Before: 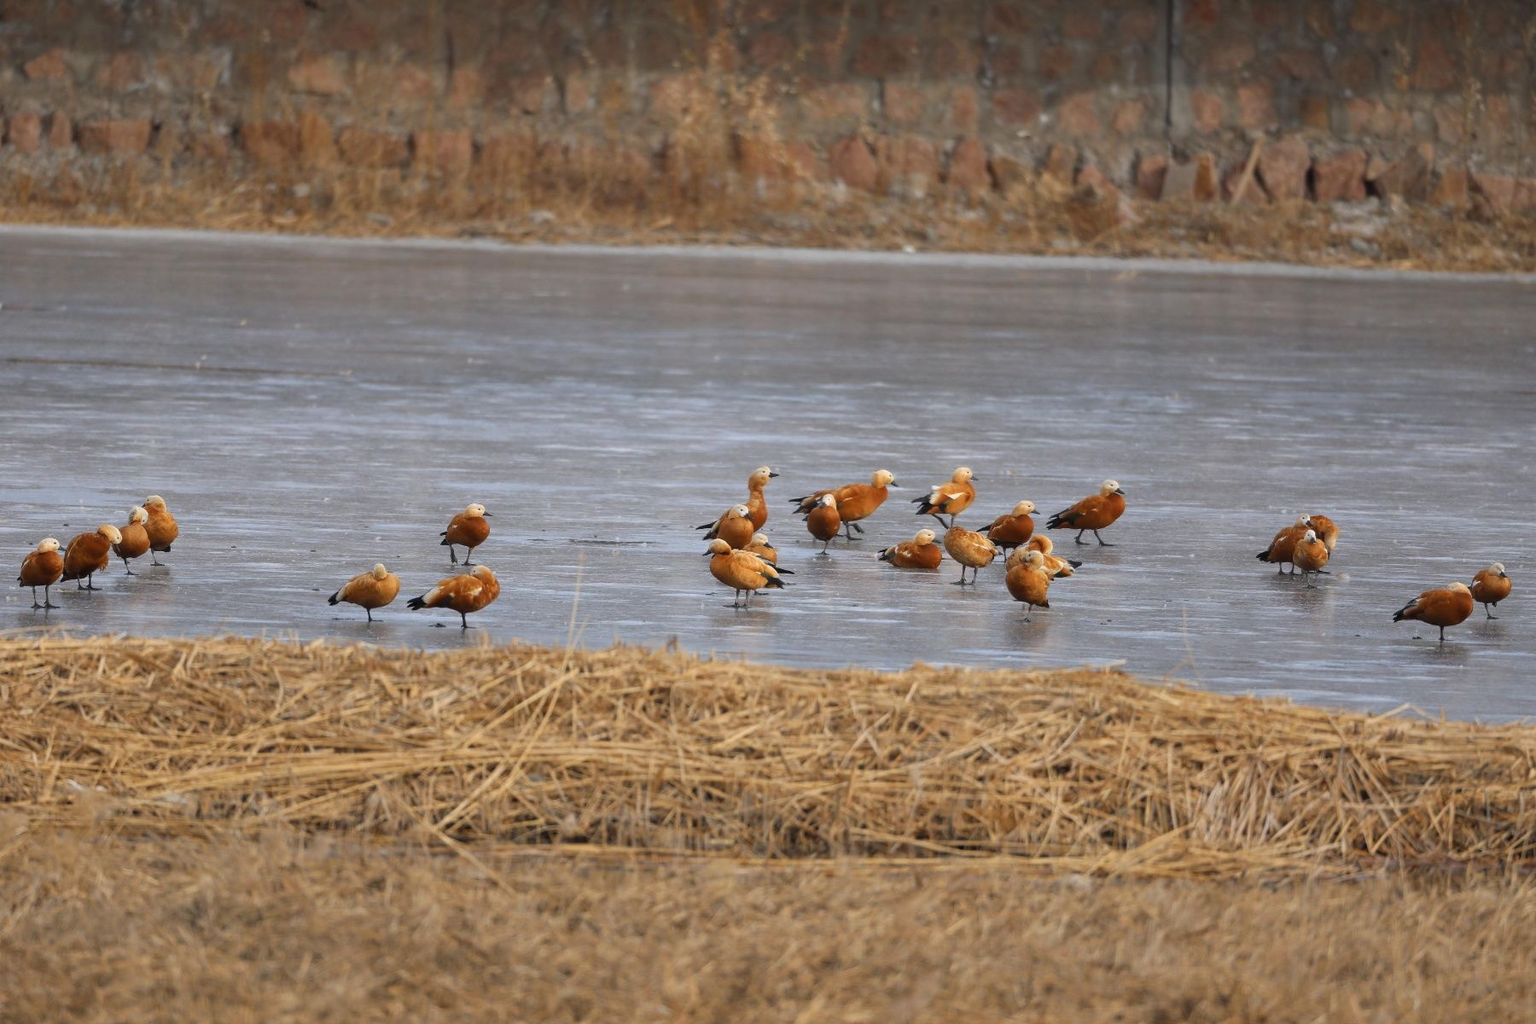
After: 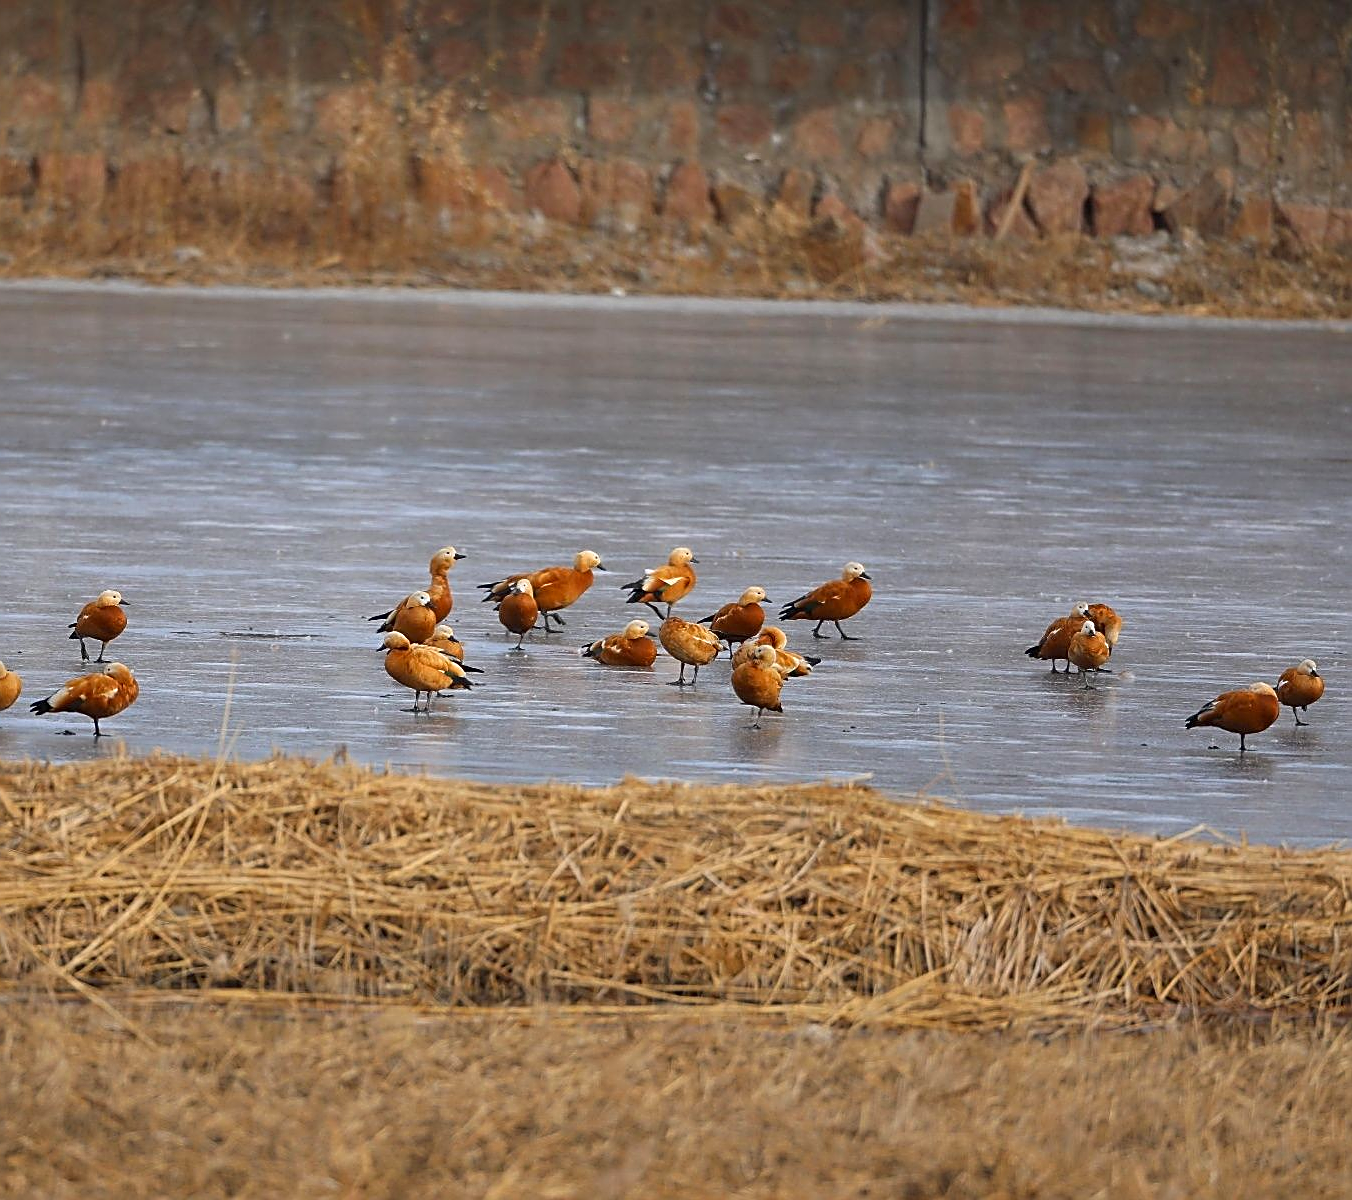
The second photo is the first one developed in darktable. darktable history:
contrast brightness saturation: contrast 0.045, saturation 0.16
crop and rotate: left 24.843%
sharpen: amount 0.994
